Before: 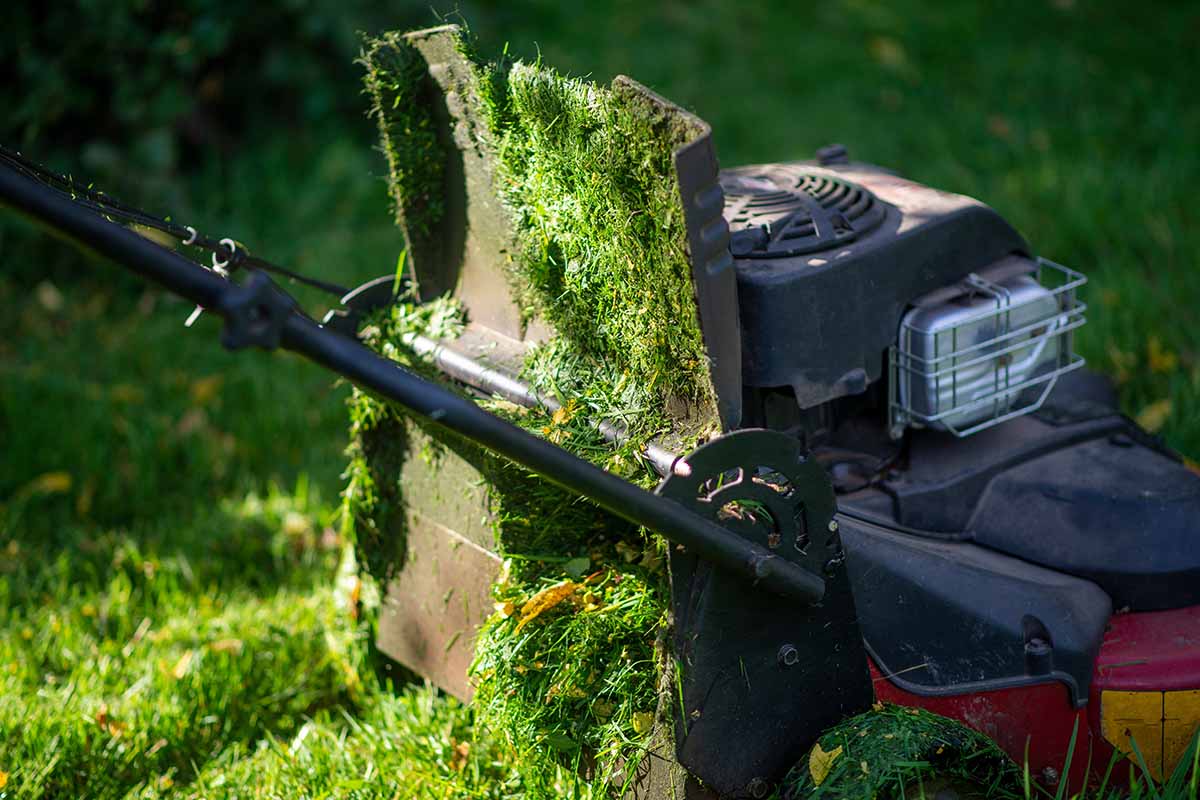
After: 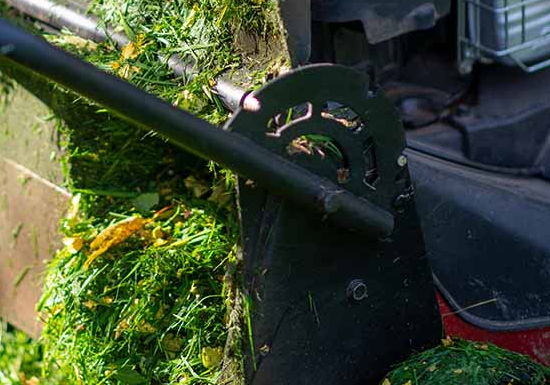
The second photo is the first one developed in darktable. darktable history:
crop: left 35.99%, top 45.699%, right 18.175%, bottom 6.082%
